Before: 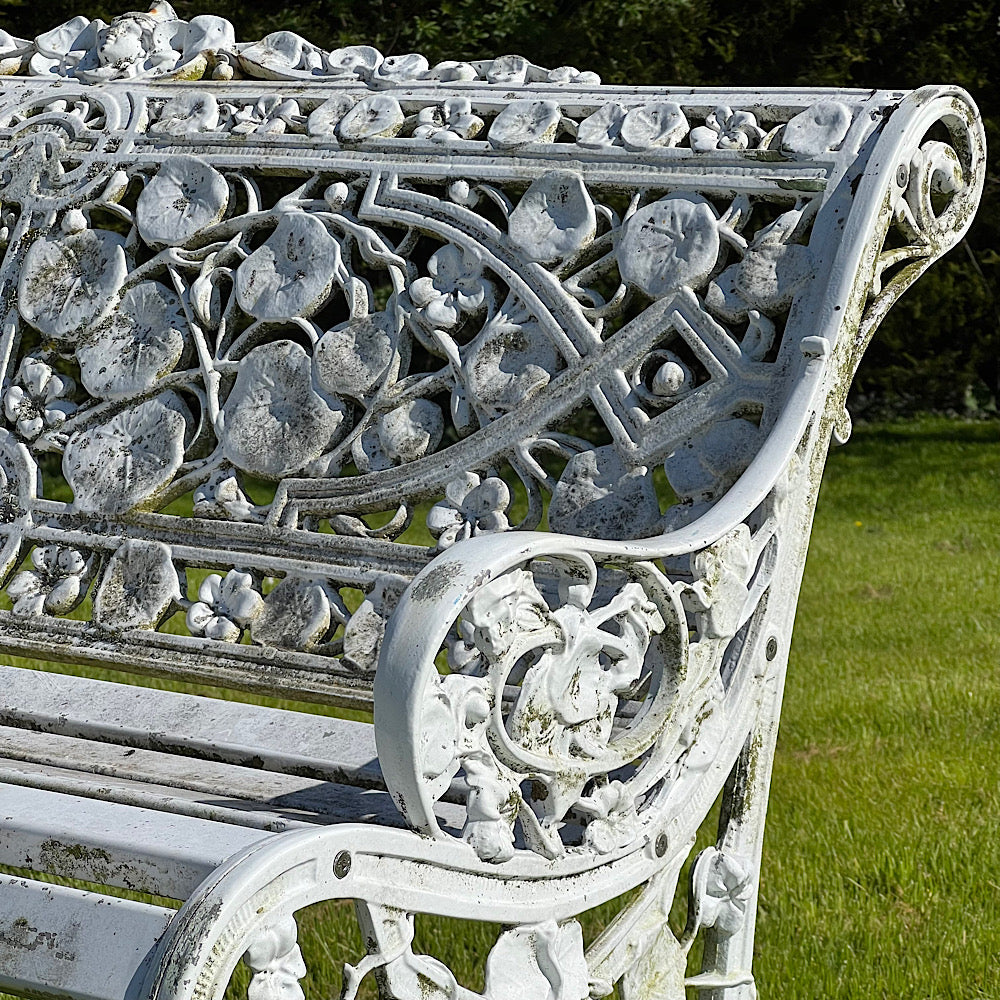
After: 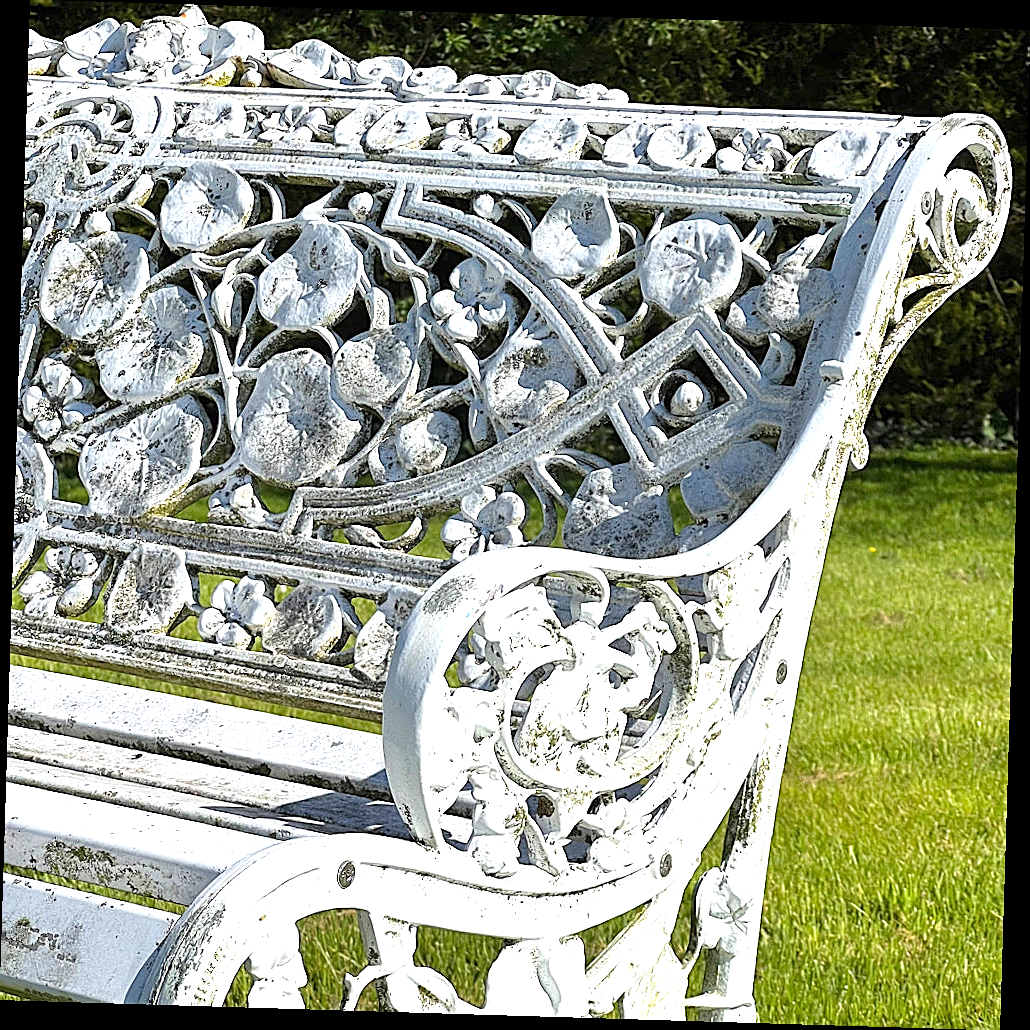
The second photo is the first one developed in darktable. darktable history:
crop and rotate: angle -1.75°
exposure: exposure 1.151 EV, compensate highlight preservation false
sharpen: on, module defaults
